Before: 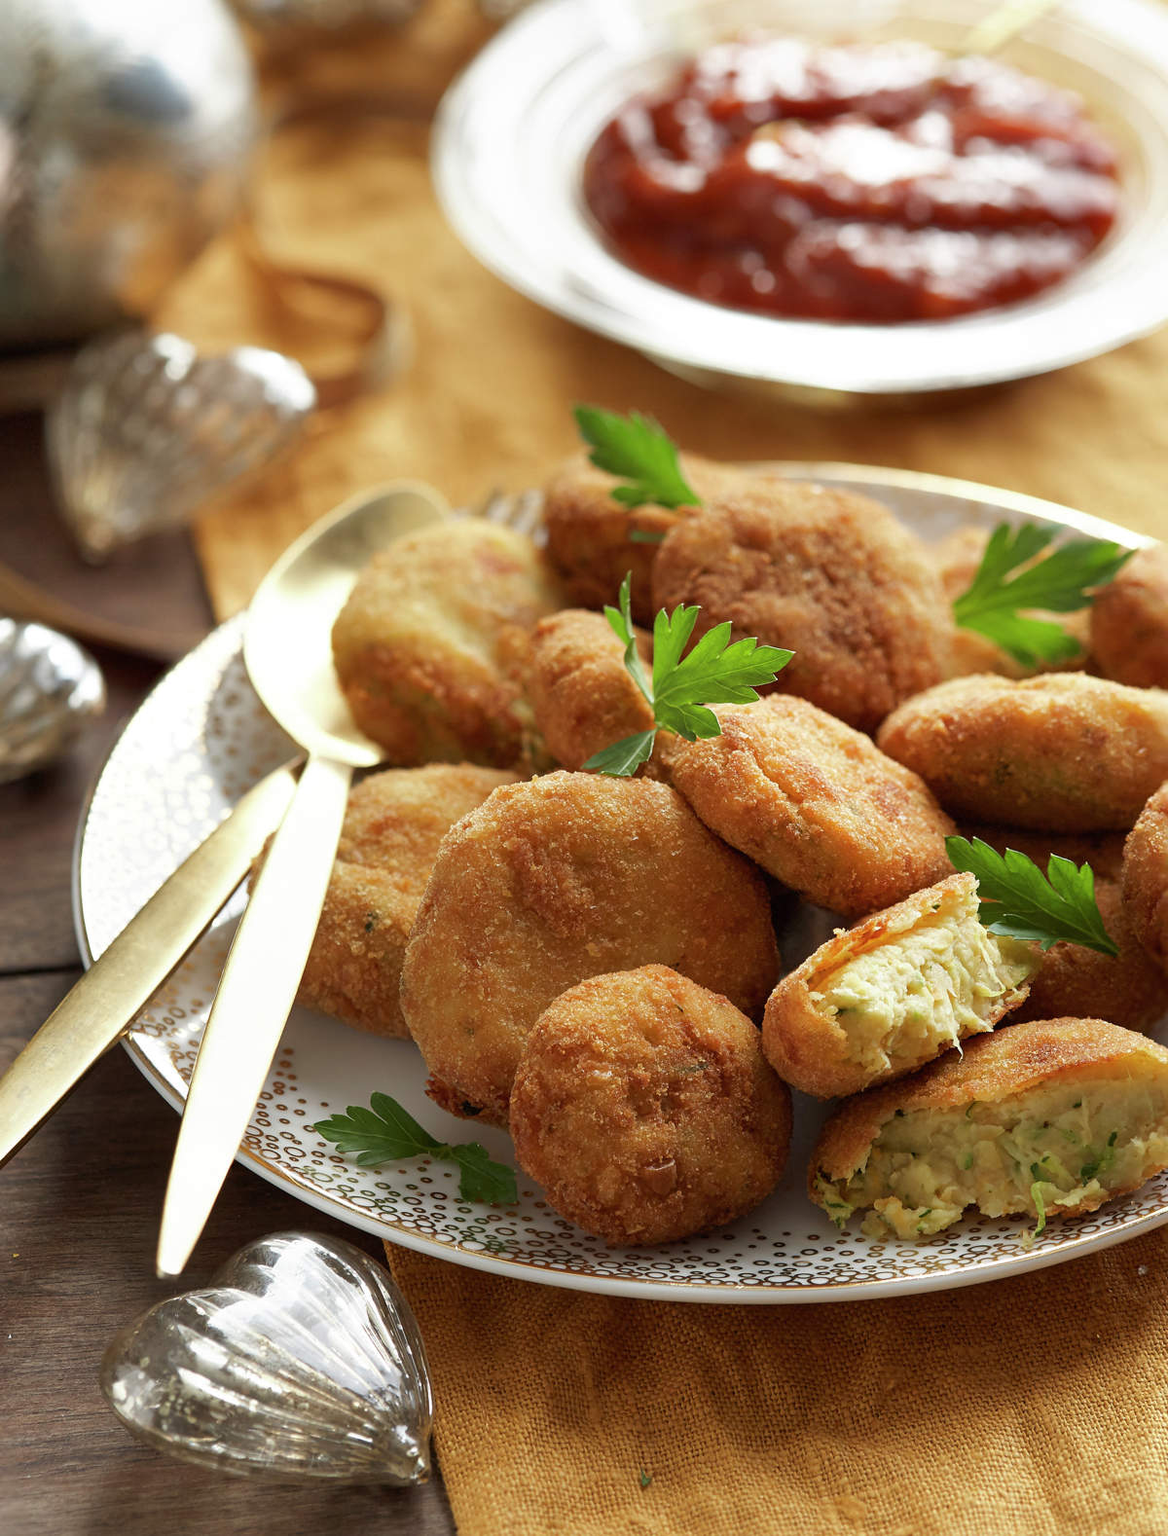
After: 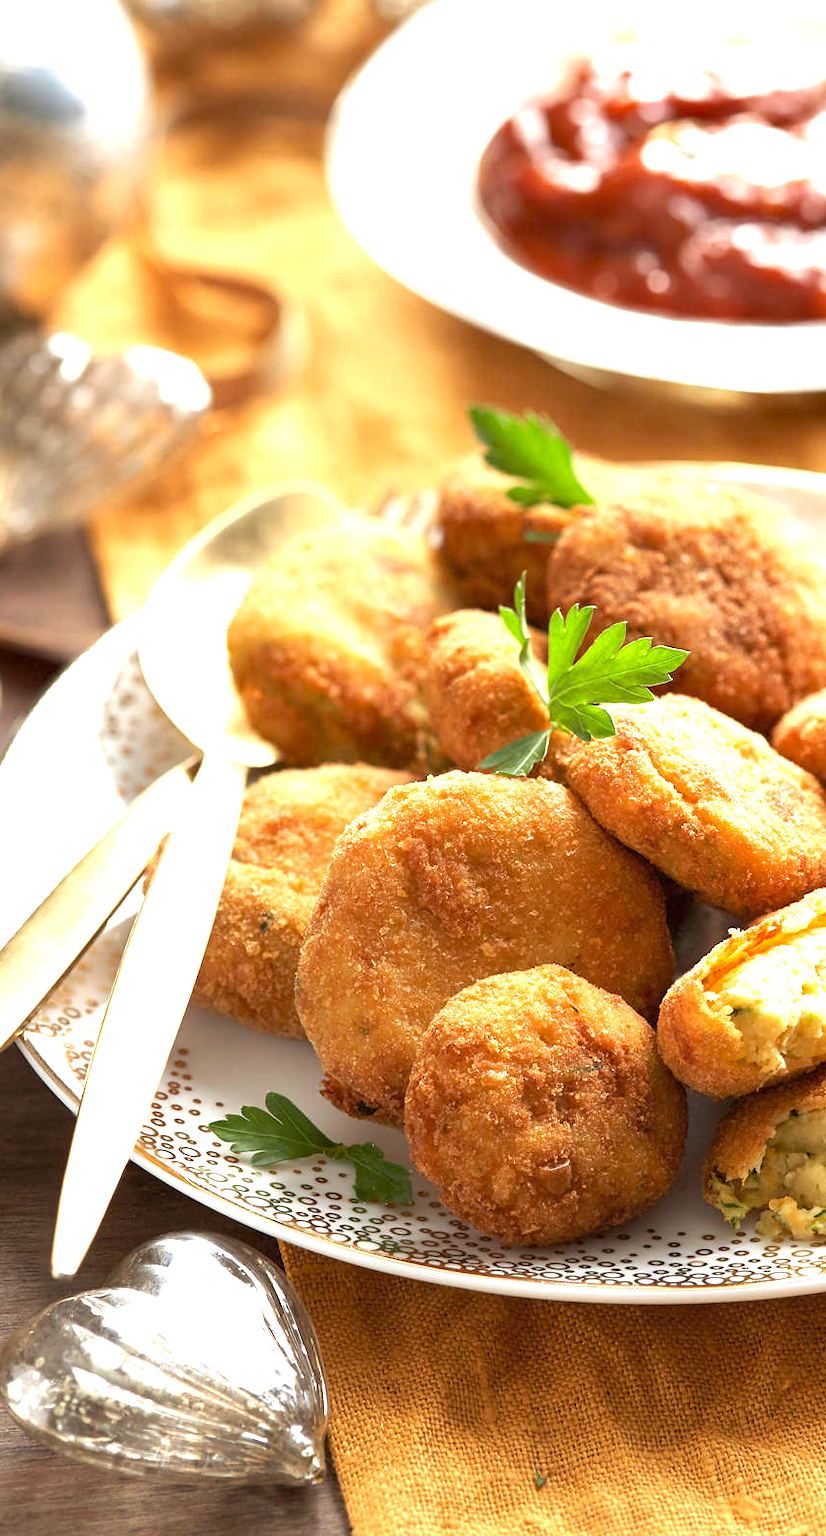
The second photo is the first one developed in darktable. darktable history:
crop and rotate: left 9.017%, right 20.15%
exposure: black level correction 0, exposure 0.499 EV, compensate exposure bias true, compensate highlight preservation false
